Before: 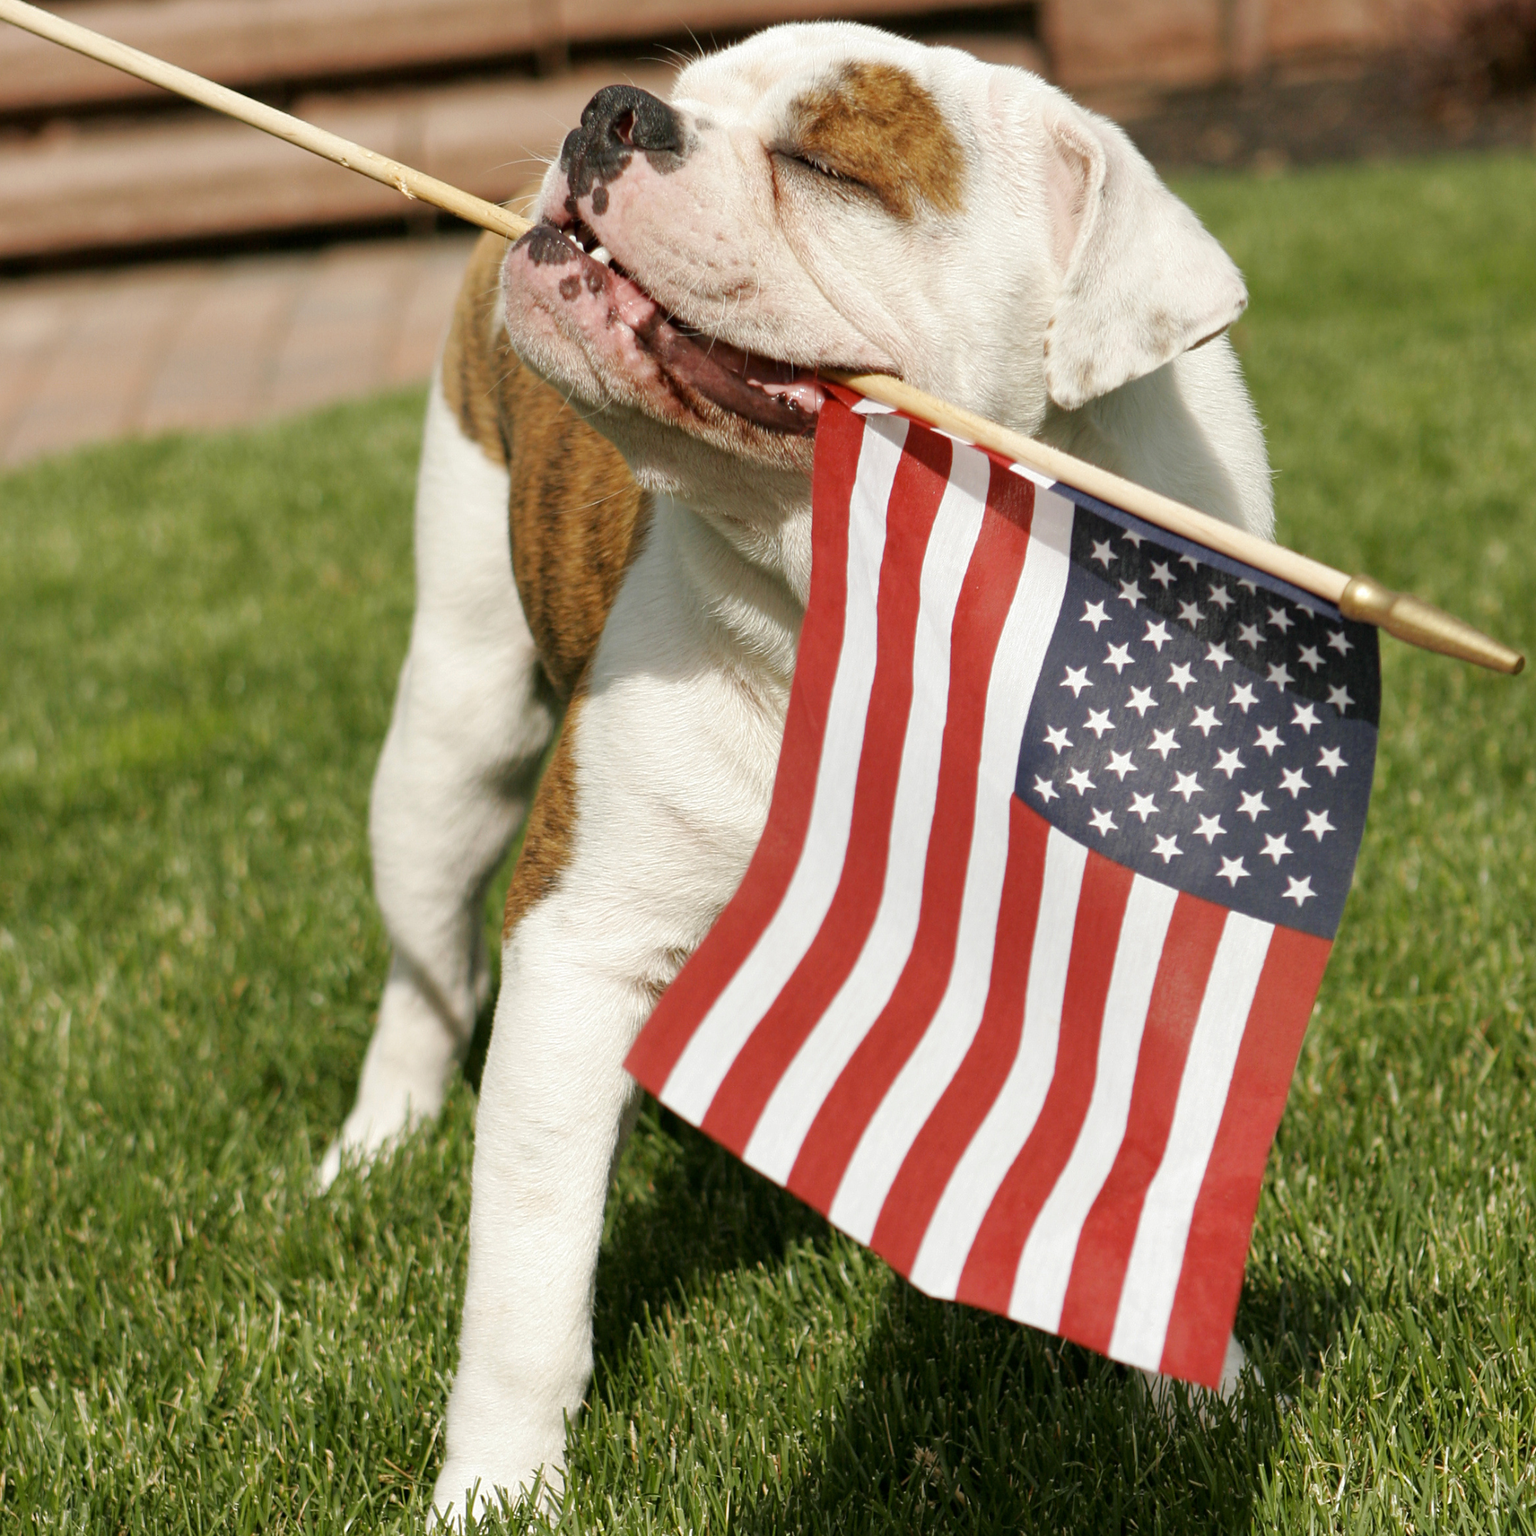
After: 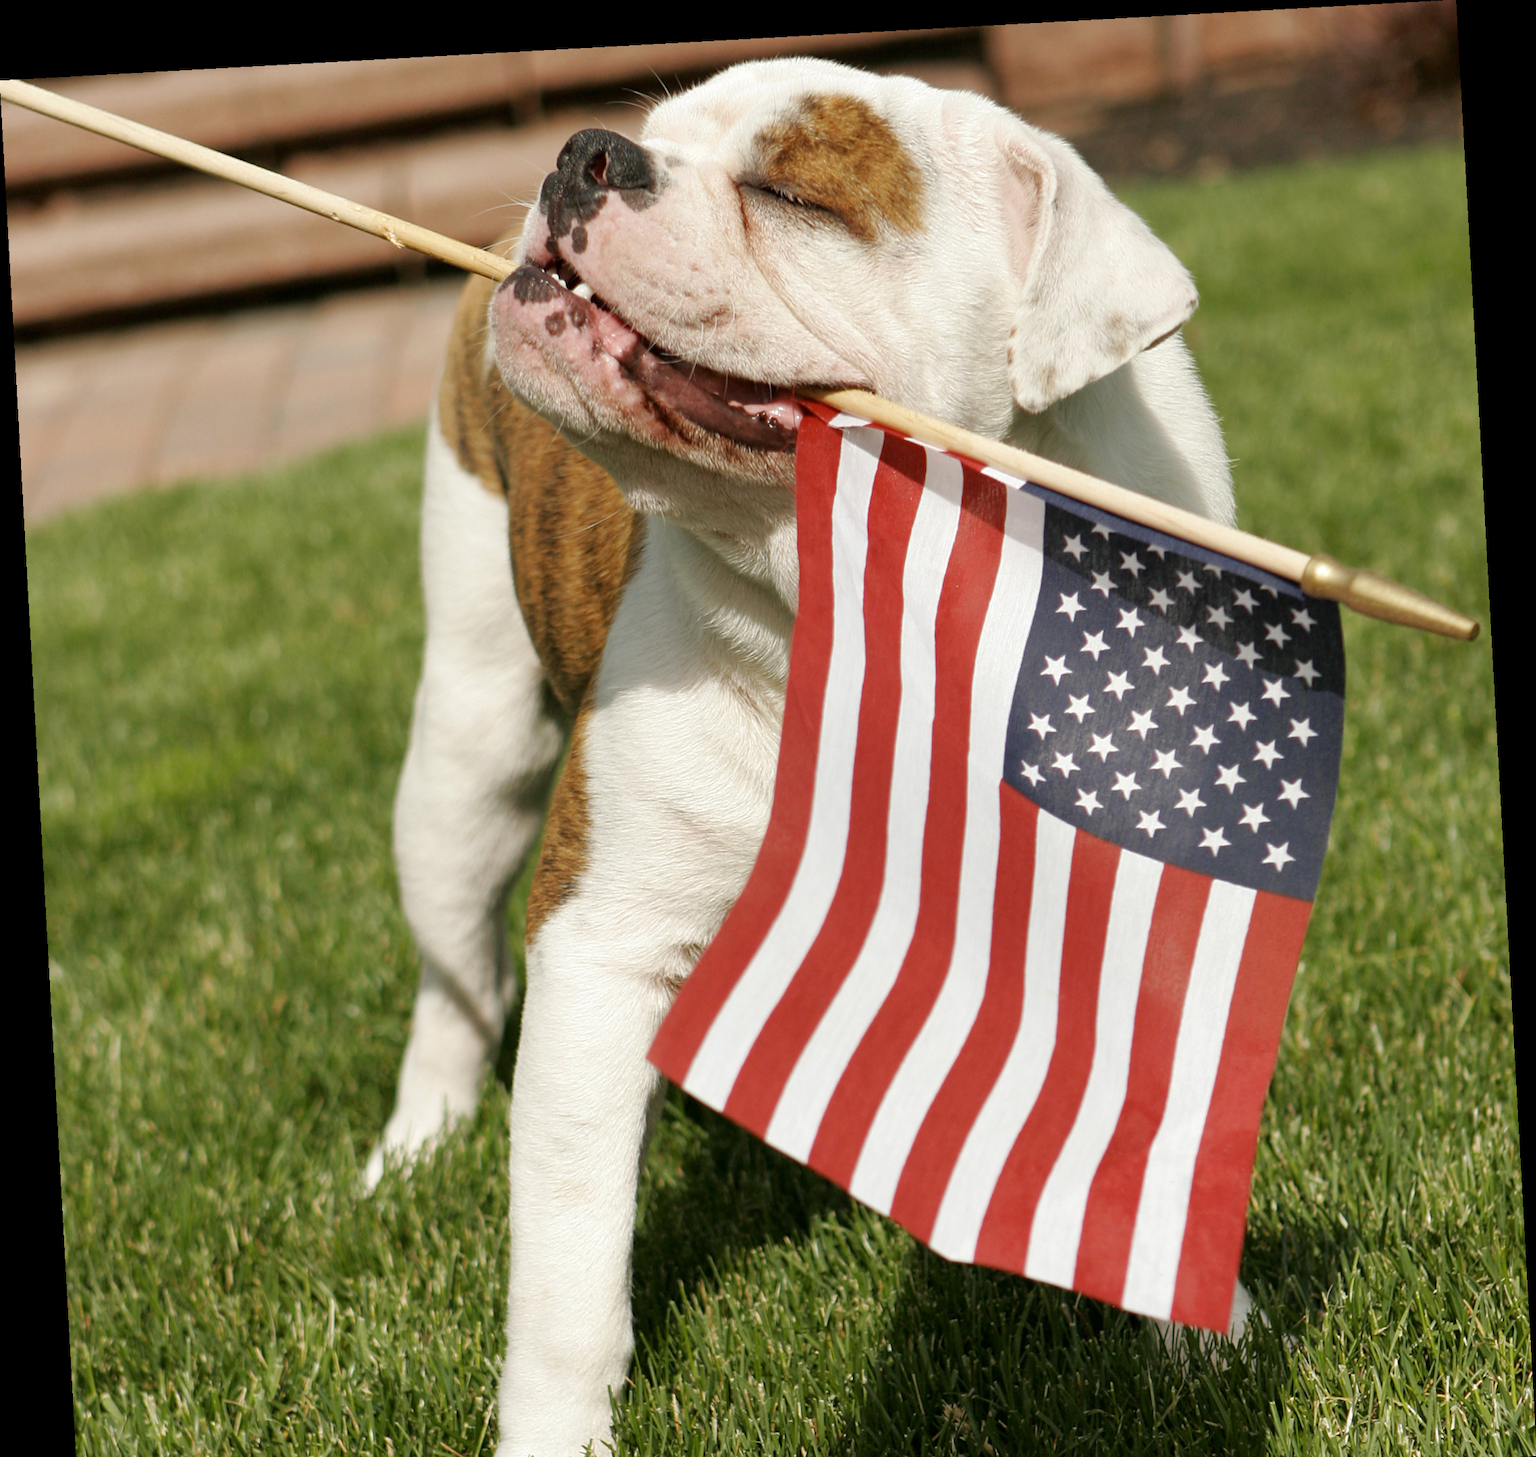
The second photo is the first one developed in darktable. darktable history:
crop and rotate: top 0%, bottom 5.097%
rotate and perspective: rotation -3.18°, automatic cropping off
